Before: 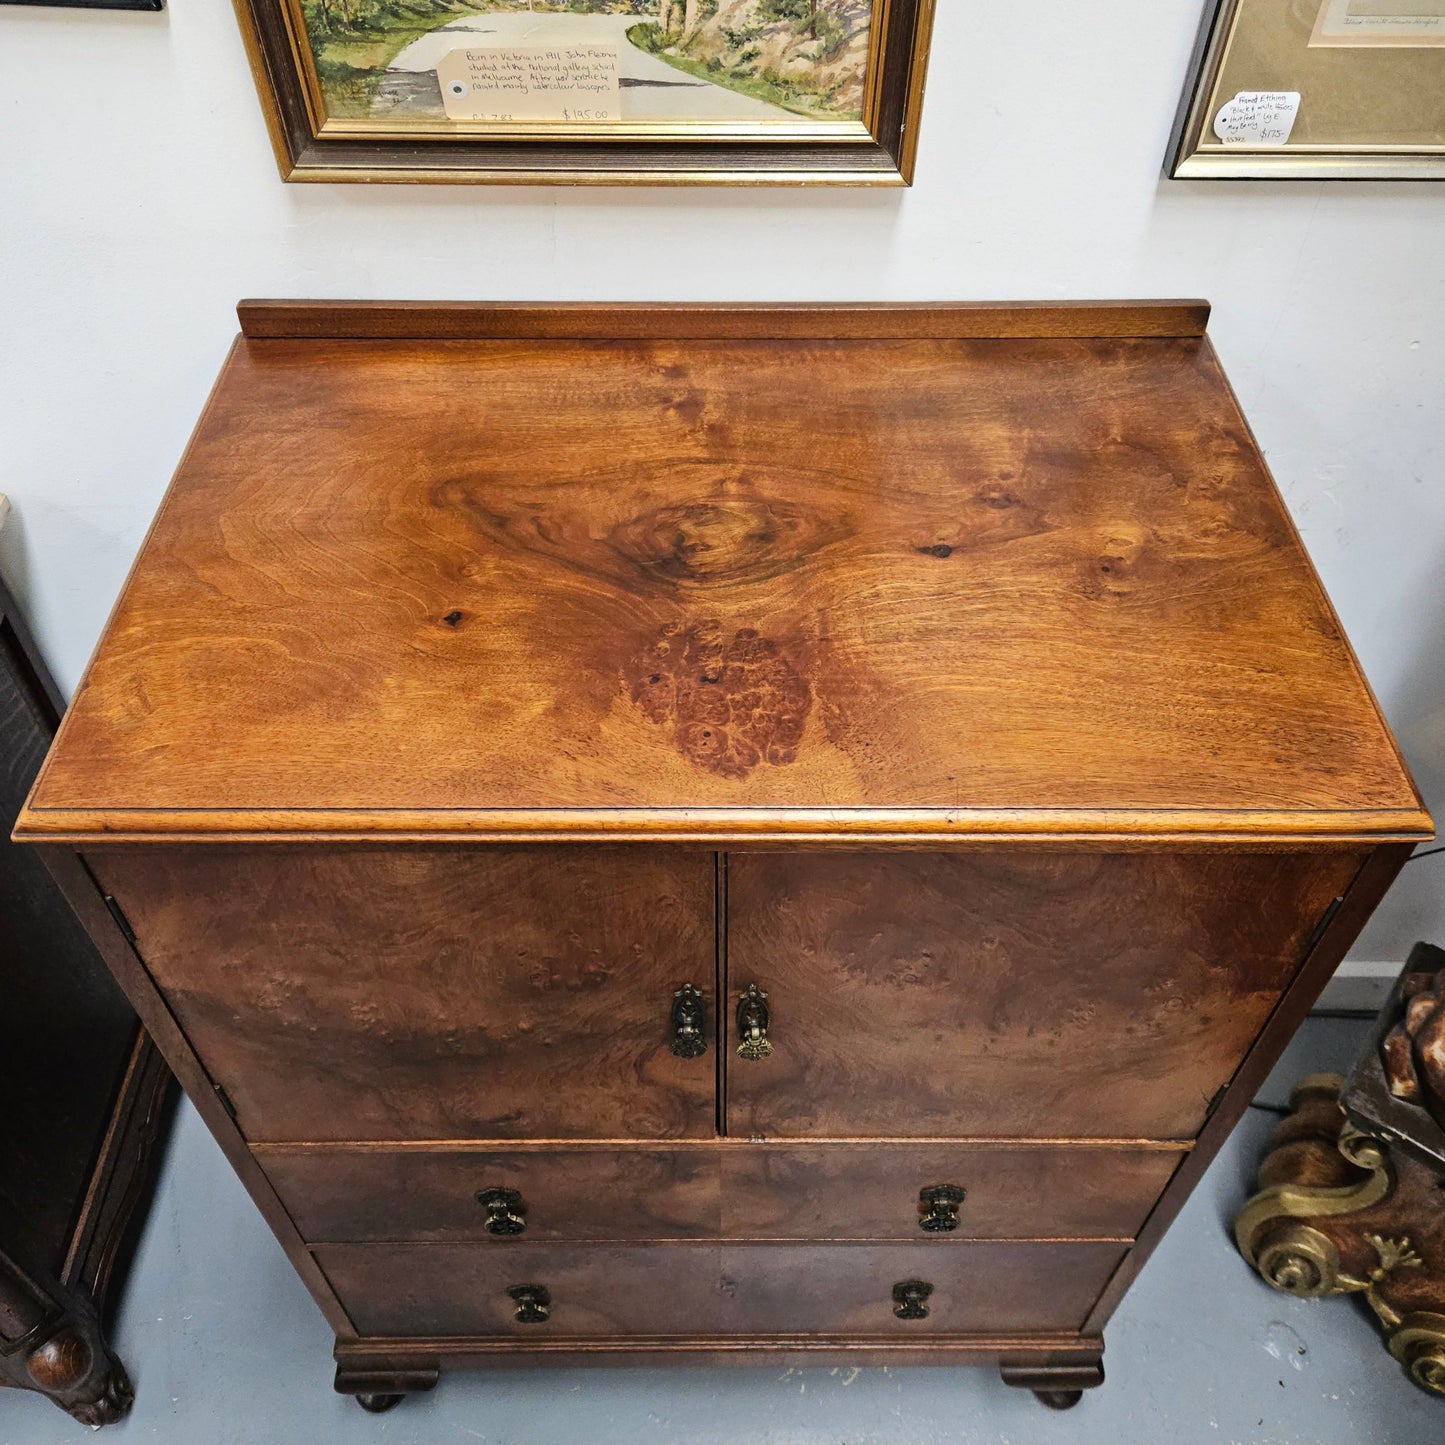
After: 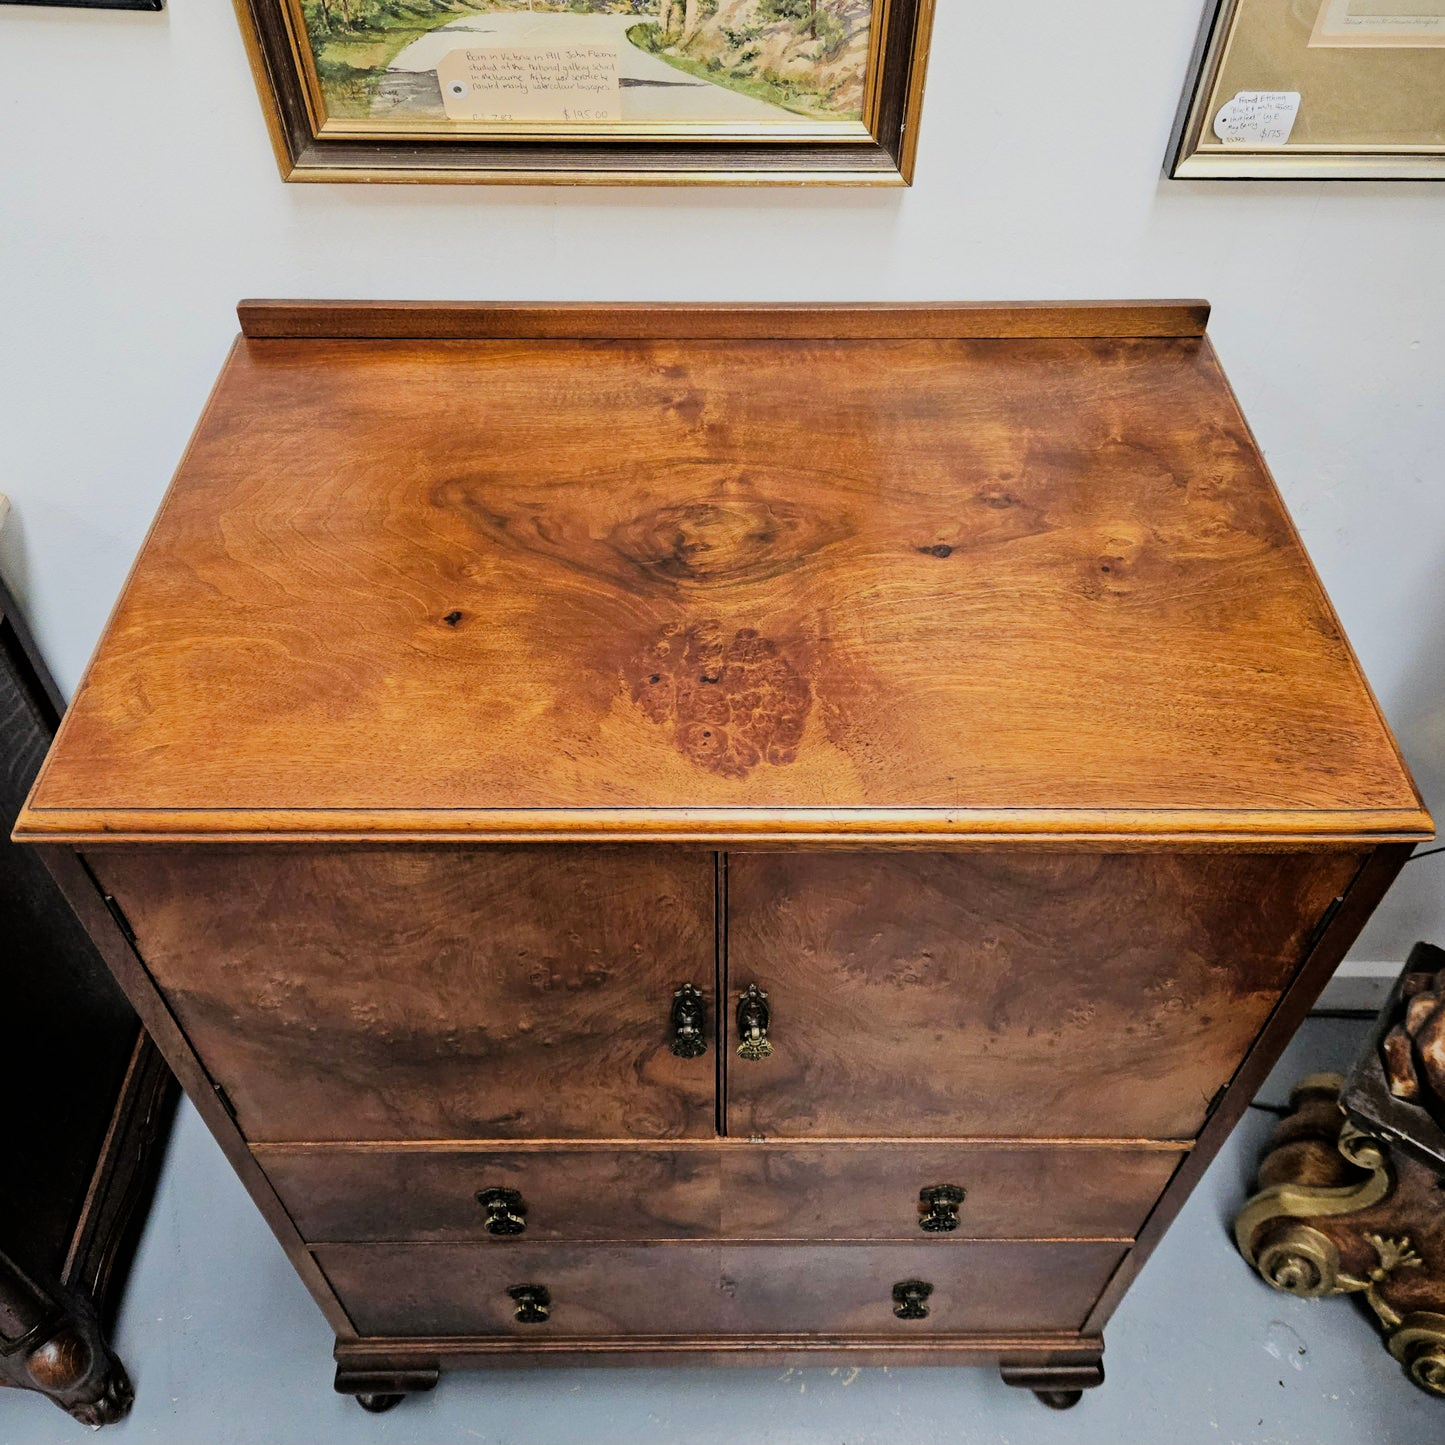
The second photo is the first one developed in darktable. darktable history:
exposure: black level correction 0.002, exposure 0.296 EV, compensate exposure bias true, compensate highlight preservation false
filmic rgb: black relative exposure -7.65 EV, white relative exposure 4.56 EV, hardness 3.61, color science v6 (2022), iterations of high-quality reconstruction 0
